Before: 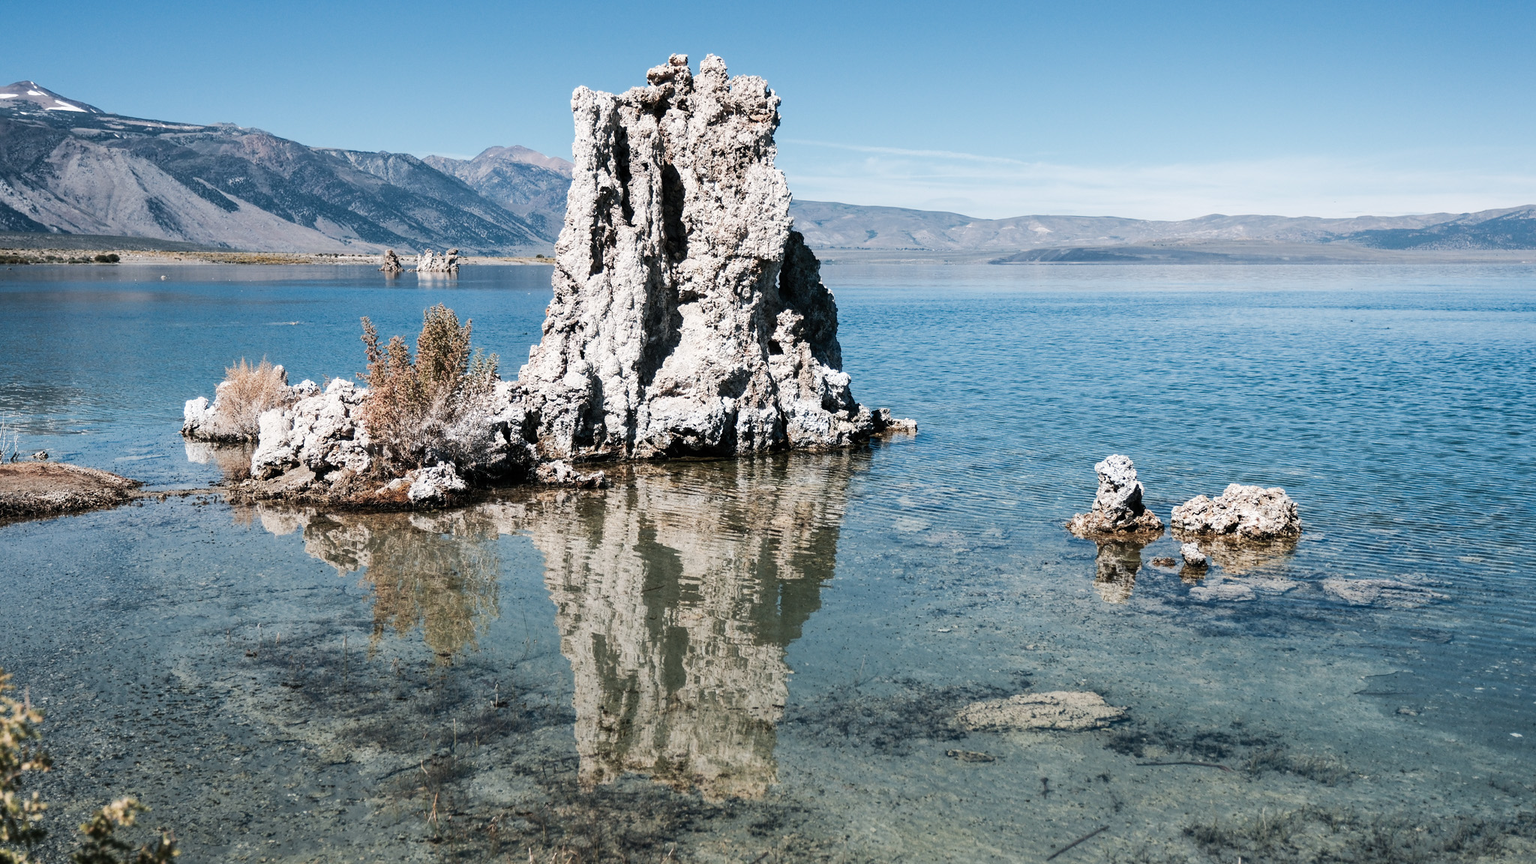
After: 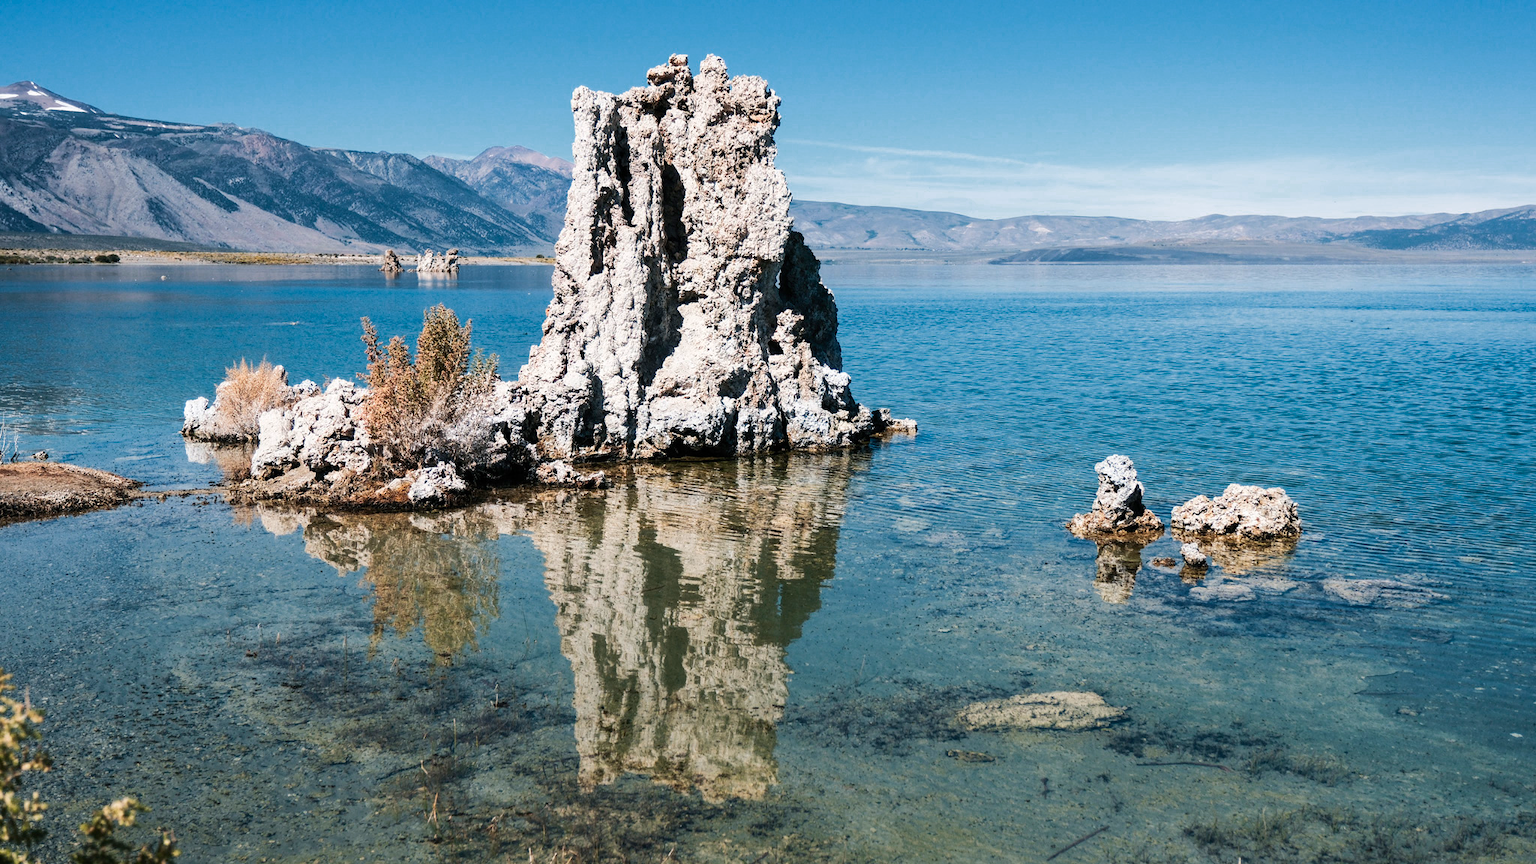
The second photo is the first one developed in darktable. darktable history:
color balance: output saturation 120%
velvia: strength 21.76%
color zones: curves: ch0 [(0.25, 0.5) (0.347, 0.092) (0.75, 0.5)]; ch1 [(0.25, 0.5) (0.33, 0.51) (0.75, 0.5)]
